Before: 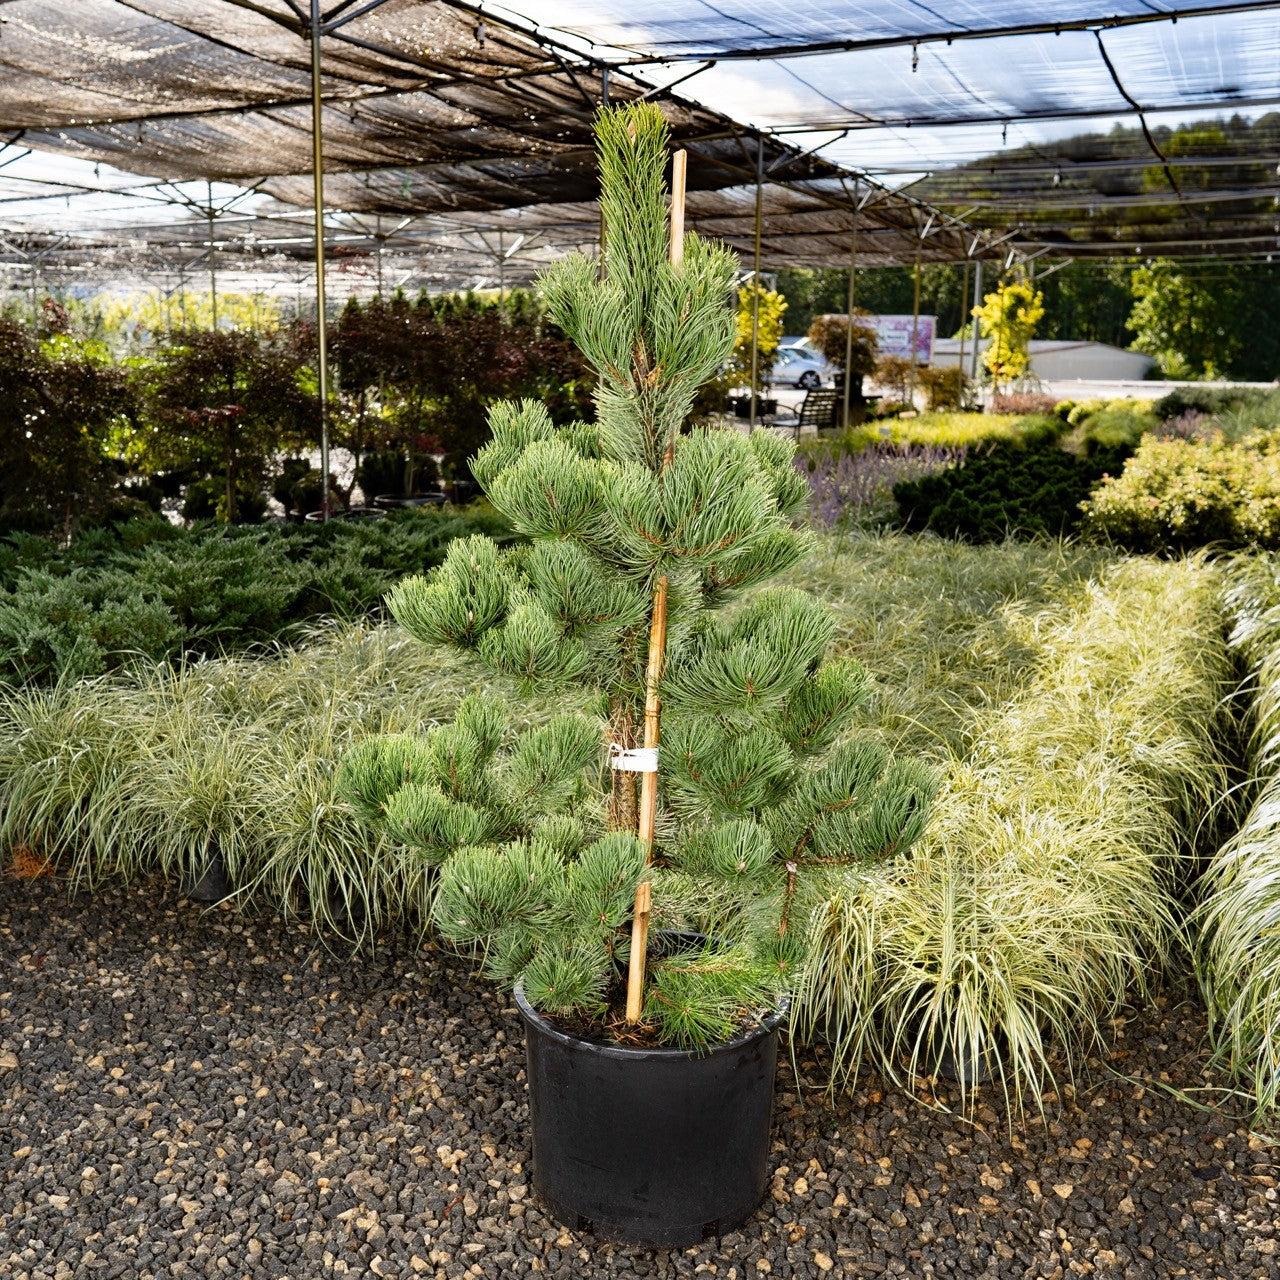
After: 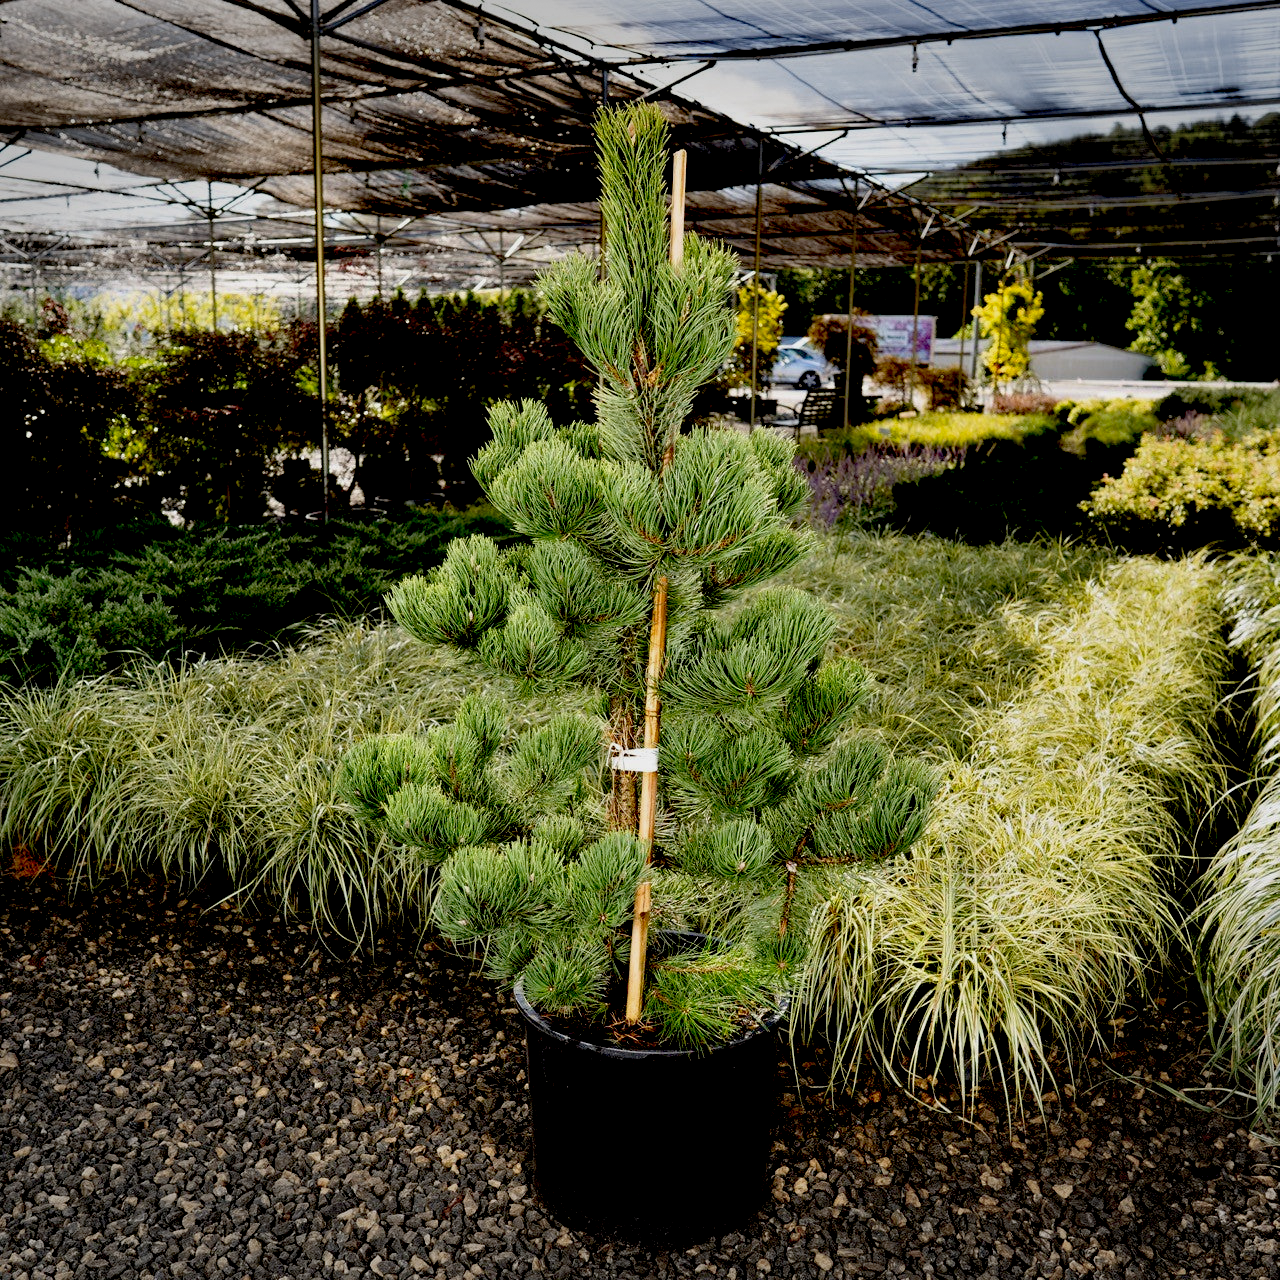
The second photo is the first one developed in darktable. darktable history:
vignetting: fall-off start 100%, brightness -0.406, saturation -0.3, width/height ratio 1.324, dithering 8-bit output, unbound false
exposure: black level correction 0.046, exposure -0.228 EV, compensate highlight preservation false
